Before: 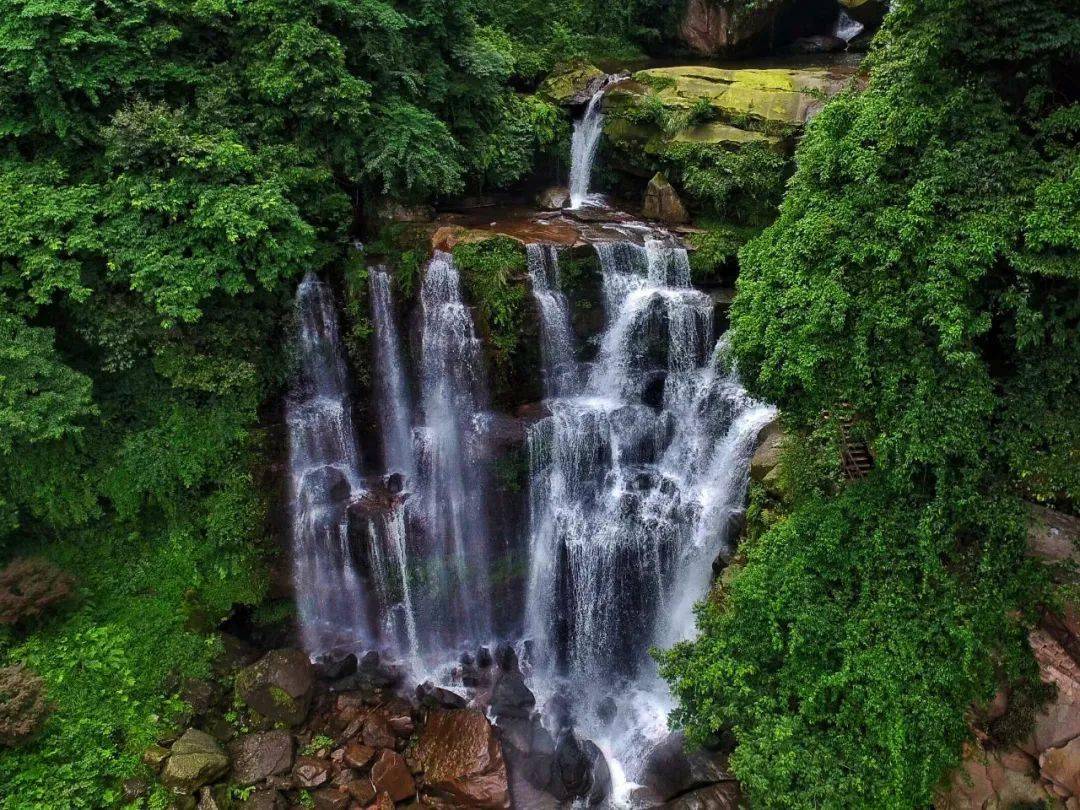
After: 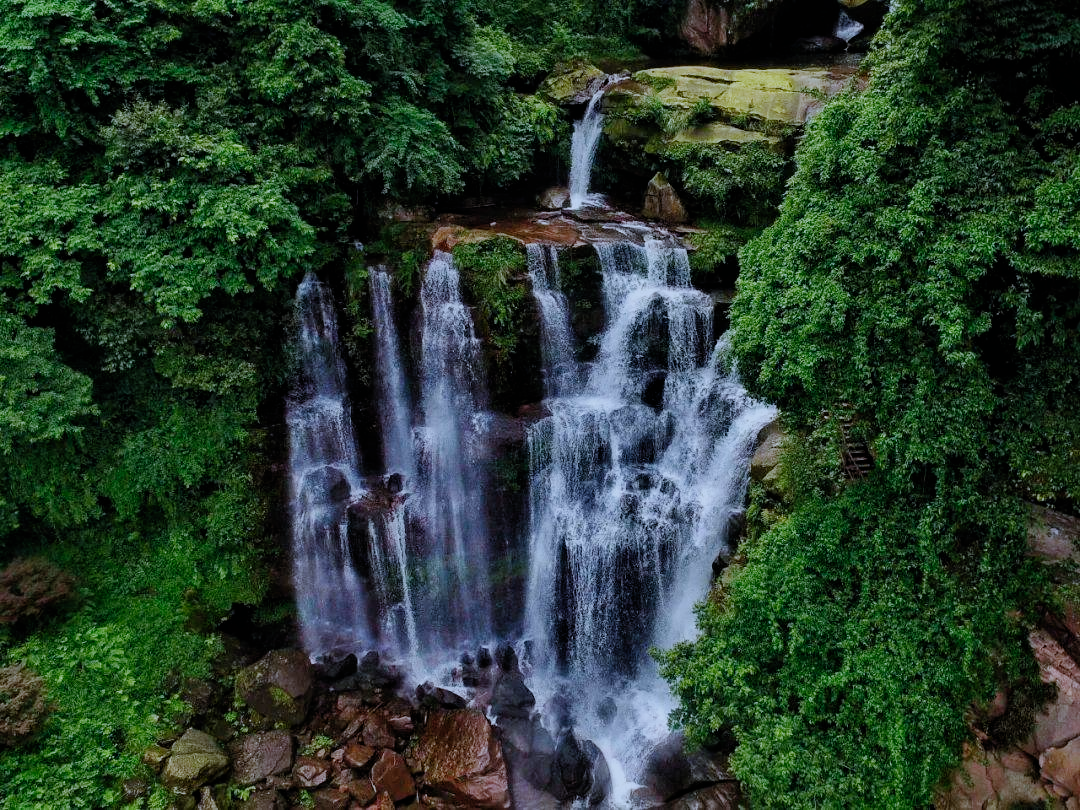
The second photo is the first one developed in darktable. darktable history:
filmic rgb: black relative exposure -7.48 EV, white relative exposure 4.86 EV, threshold 3.05 EV, hardness 3.4, preserve chrominance no, color science v5 (2021), iterations of high-quality reconstruction 0, enable highlight reconstruction true
color correction: highlights a* -2.39, highlights b* -18.29
